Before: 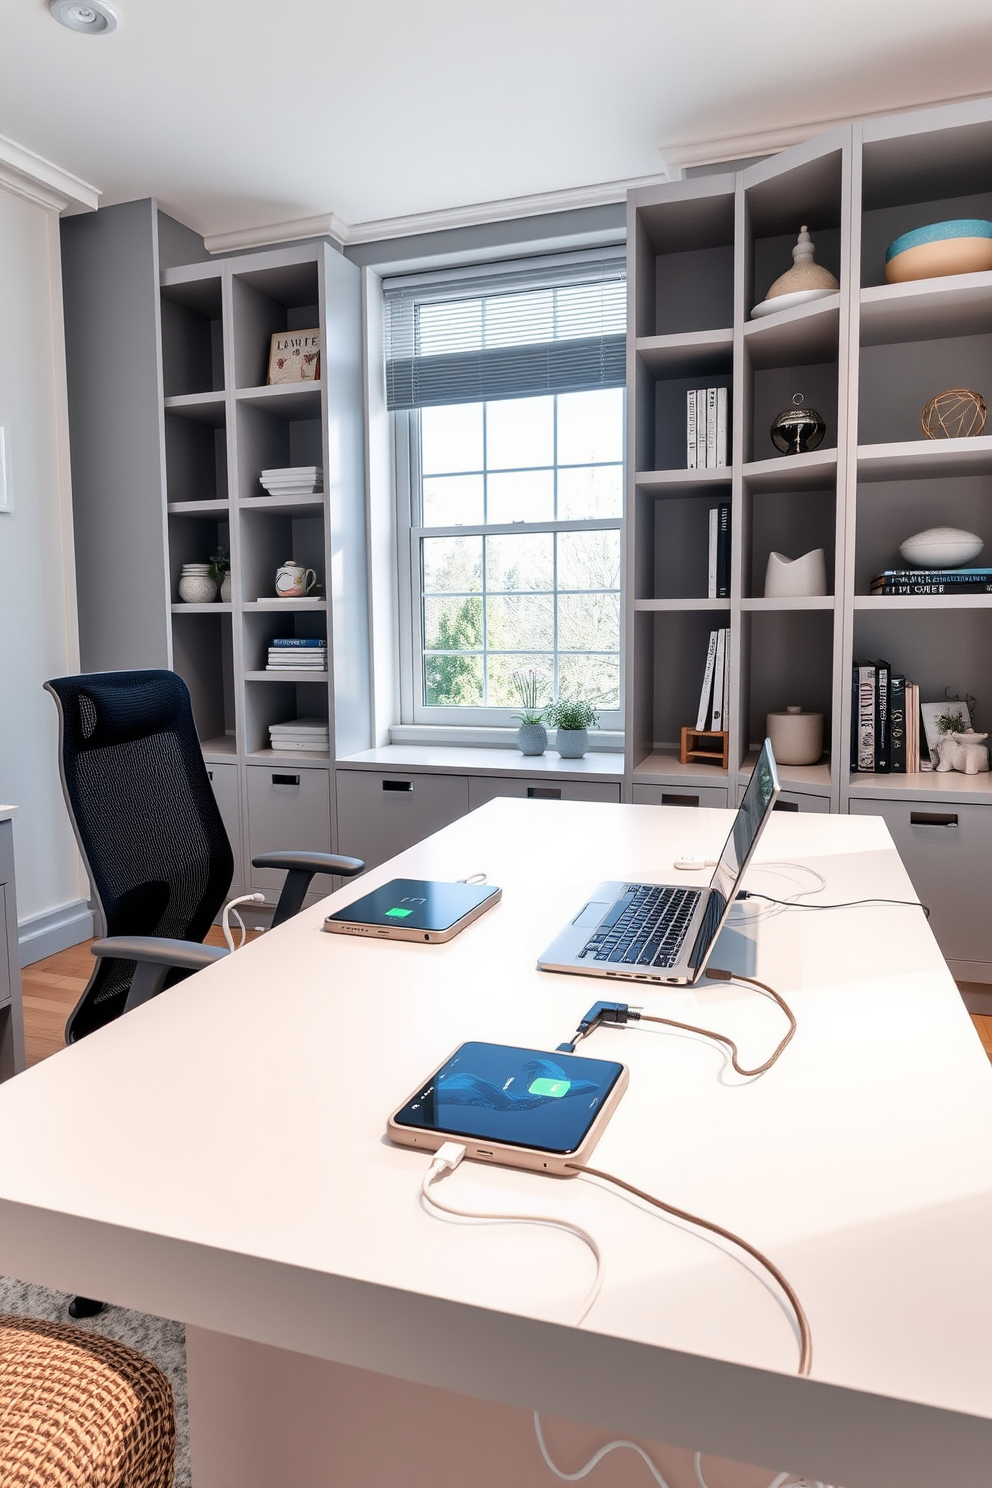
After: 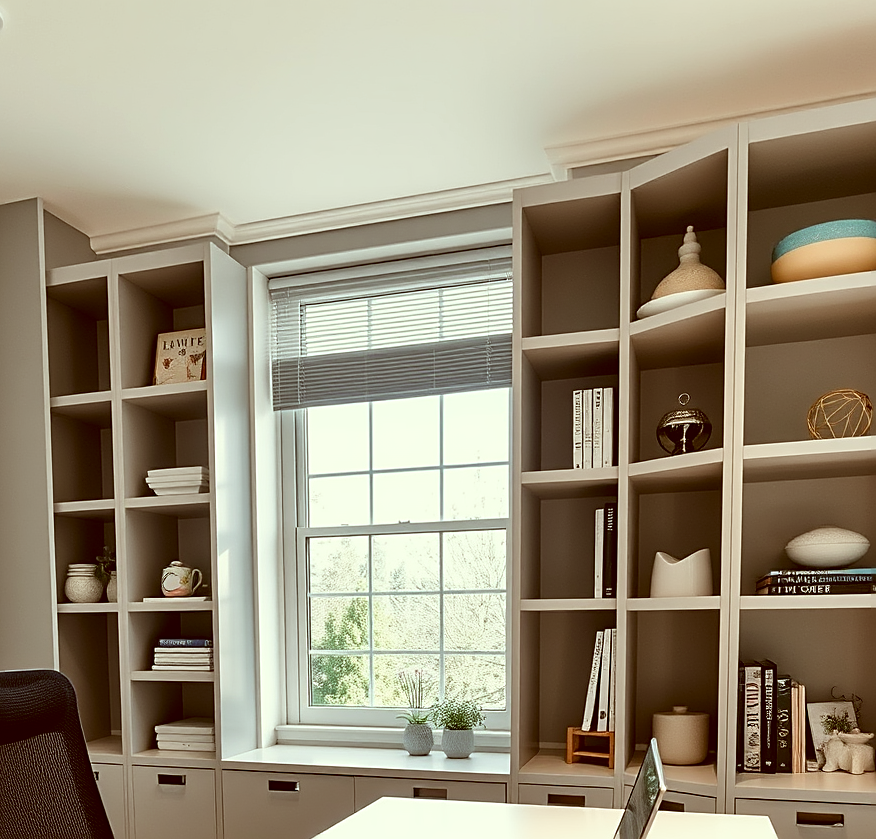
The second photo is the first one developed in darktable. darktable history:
sharpen: on, module defaults
crop and rotate: left 11.602%, bottom 43.572%
color correction: highlights a* -6.05, highlights b* 9.48, shadows a* 10.73, shadows b* 24.01
